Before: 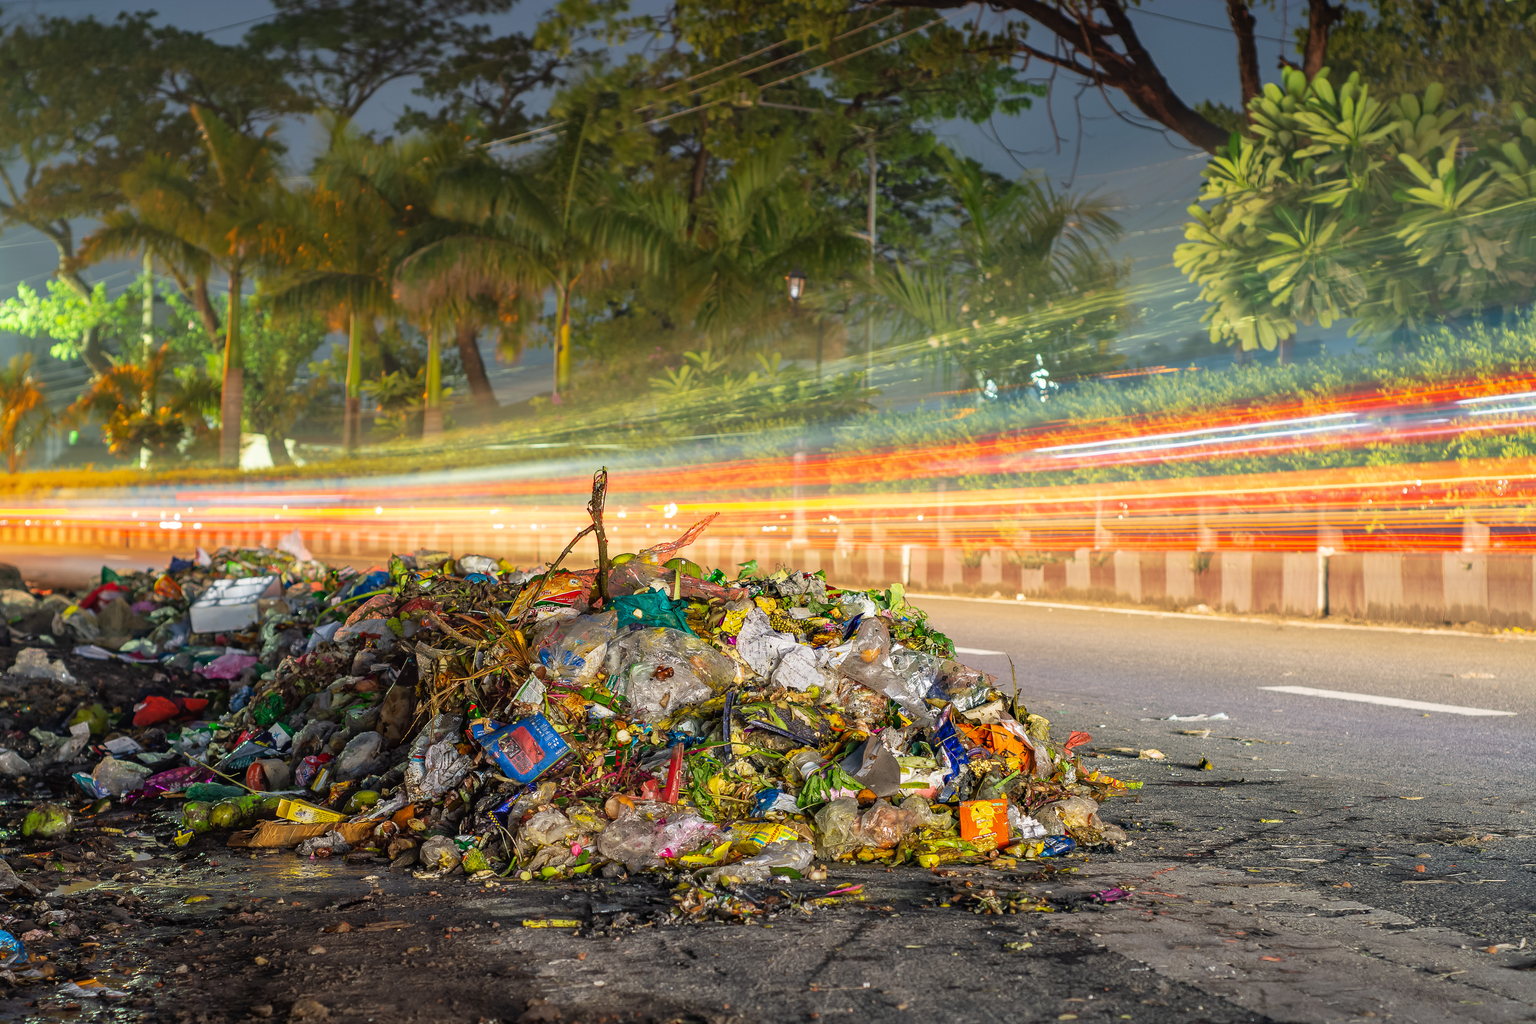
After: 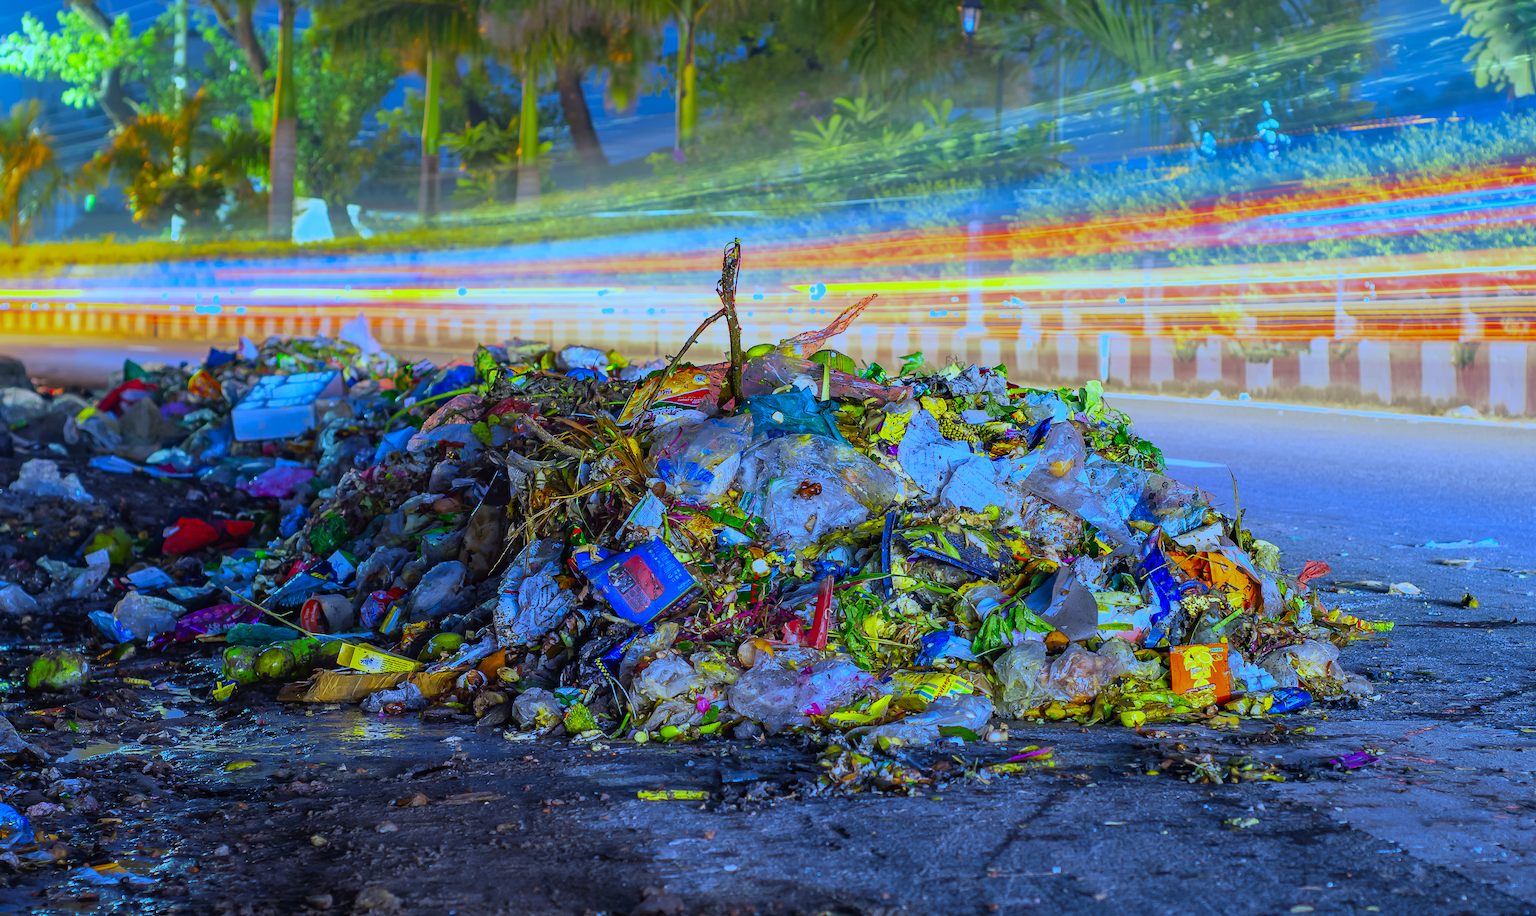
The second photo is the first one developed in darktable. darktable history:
color zones: curves: ch0 [(0, 0.613) (0.01, 0.613) (0.245, 0.448) (0.498, 0.529) (0.642, 0.665) (0.879, 0.777) (0.99, 0.613)]; ch1 [(0, 0) (0.143, 0) (0.286, 0) (0.429, 0) (0.571, 0) (0.714, 0) (0.857, 0)], mix -138.01%
crop: top 26.531%, right 17.959%
white balance: red 0.766, blue 1.537
